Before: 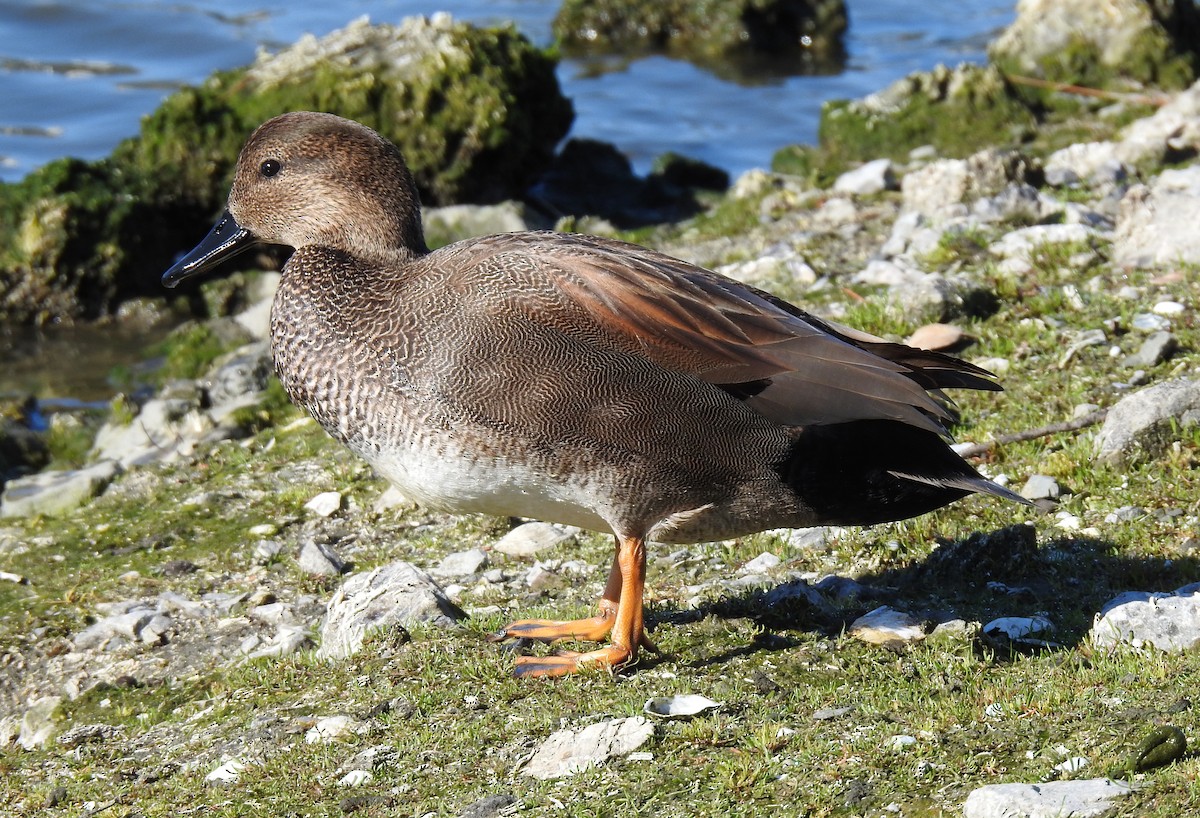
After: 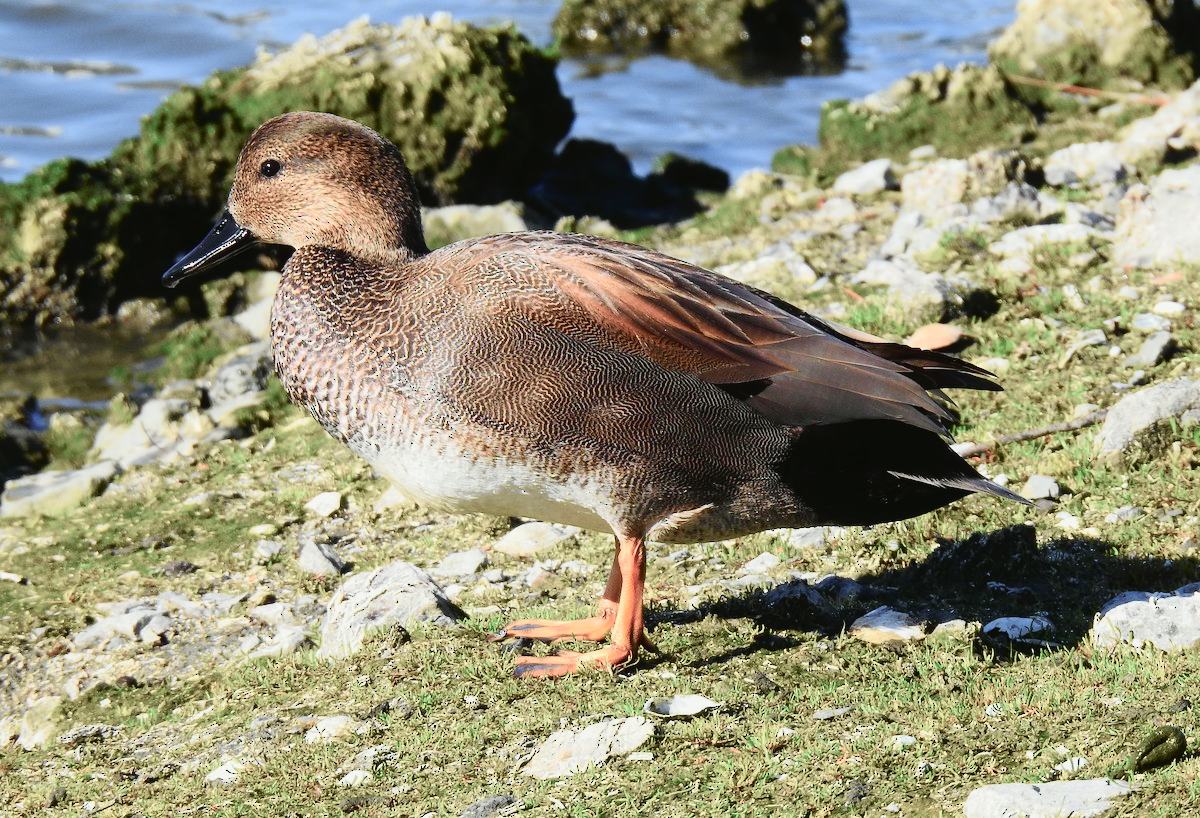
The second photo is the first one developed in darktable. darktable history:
tone curve: curves: ch0 [(0, 0.023) (0.113, 0.081) (0.204, 0.197) (0.498, 0.608) (0.709, 0.819) (0.984, 0.961)]; ch1 [(0, 0) (0.172, 0.123) (0.317, 0.272) (0.414, 0.382) (0.476, 0.479) (0.505, 0.501) (0.528, 0.54) (0.618, 0.647) (0.709, 0.764) (1, 1)]; ch2 [(0, 0) (0.411, 0.424) (0.492, 0.502) (0.521, 0.521) (0.55, 0.576) (0.686, 0.638) (1, 1)], color space Lab, independent channels, preserve colors none
